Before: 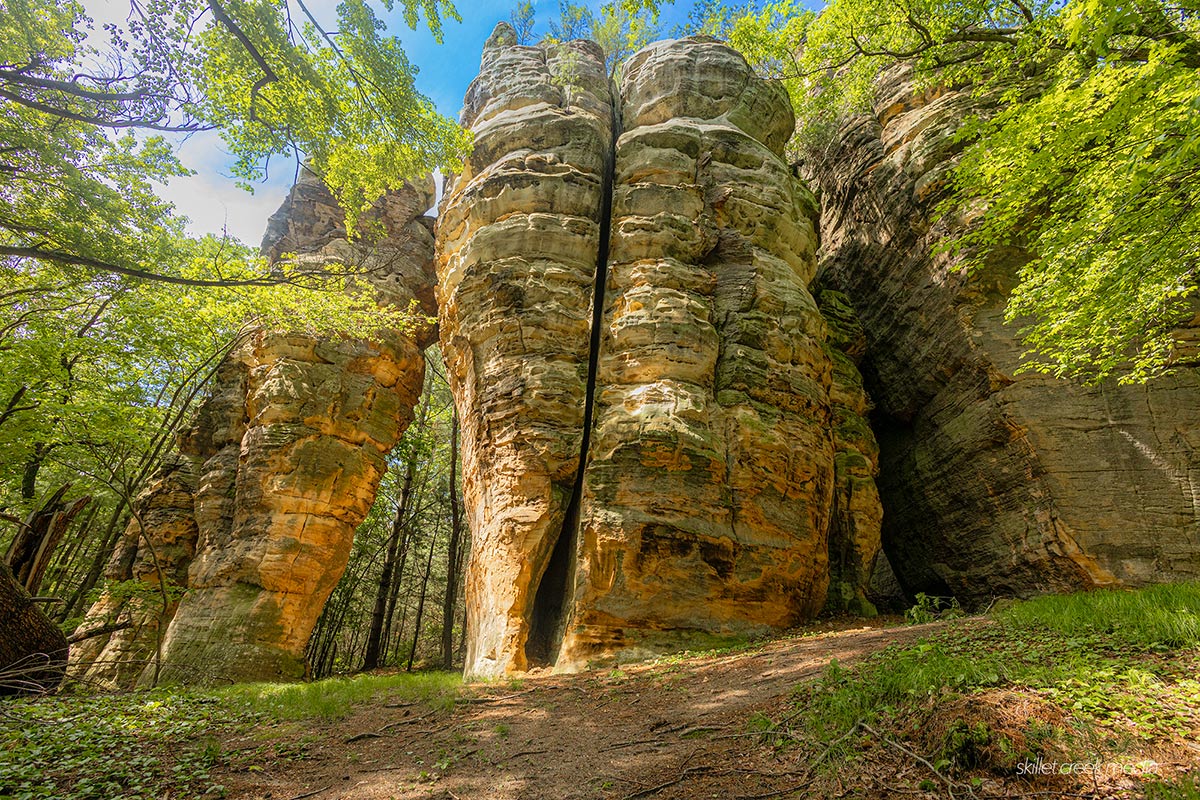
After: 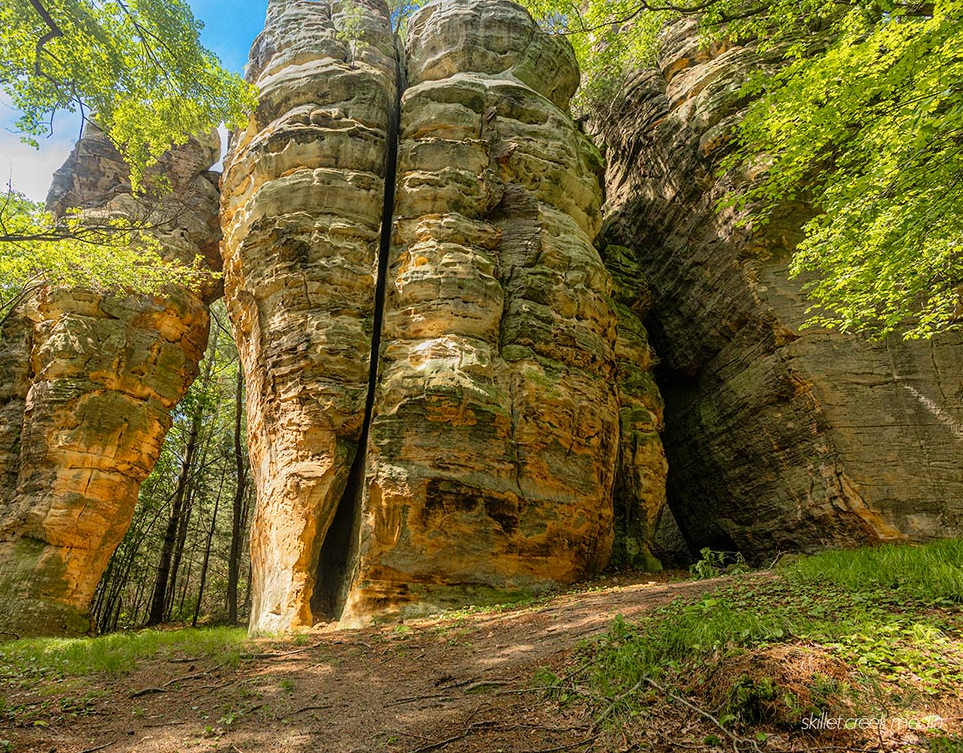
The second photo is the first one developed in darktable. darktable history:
shadows and highlights: shadows 37.27, highlights -28.18, soften with gaussian
crop and rotate: left 17.959%, top 5.771%, right 1.742%
contrast brightness saturation: contrast 0.08, saturation 0.02
